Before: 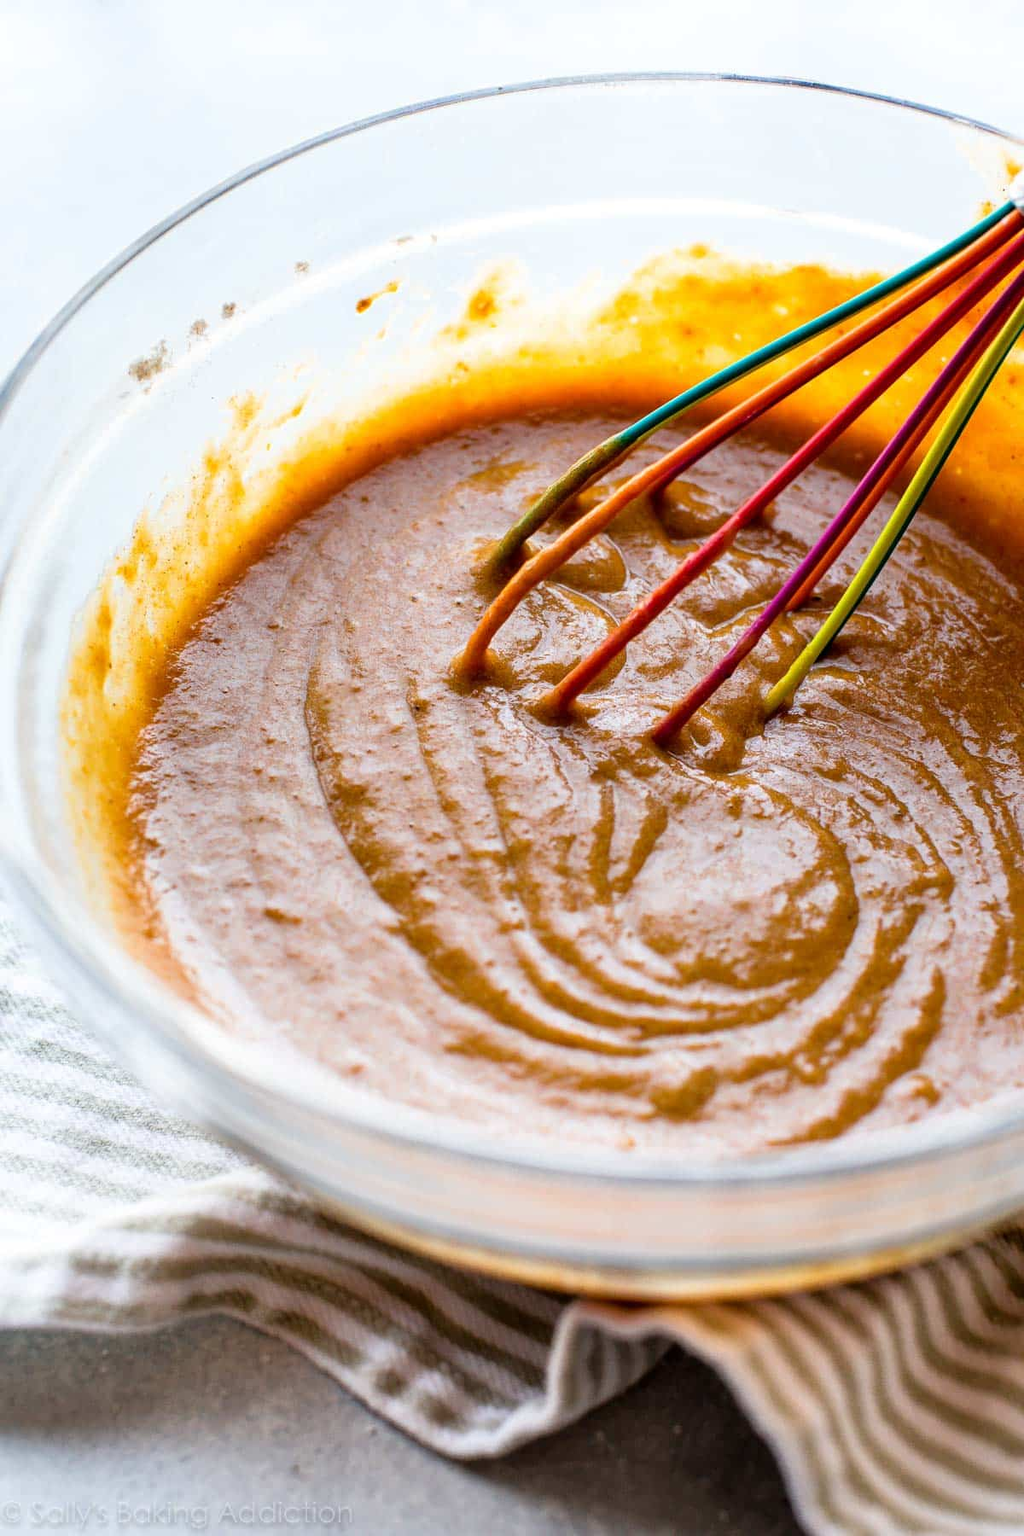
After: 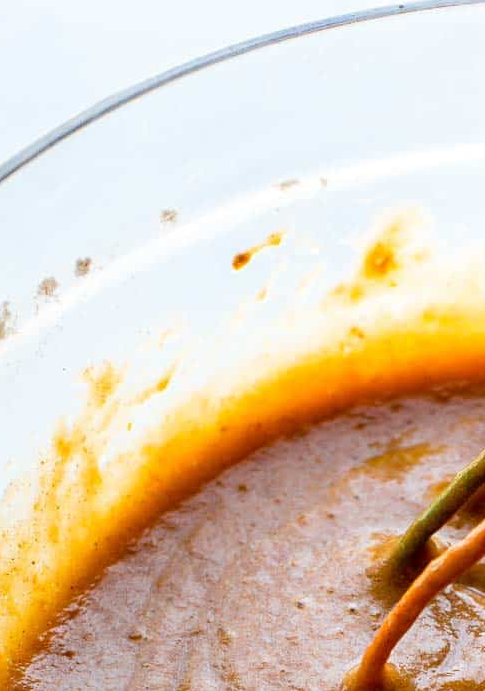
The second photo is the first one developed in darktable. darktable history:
crop: left 15.486%, top 5.434%, right 44.081%, bottom 56.161%
